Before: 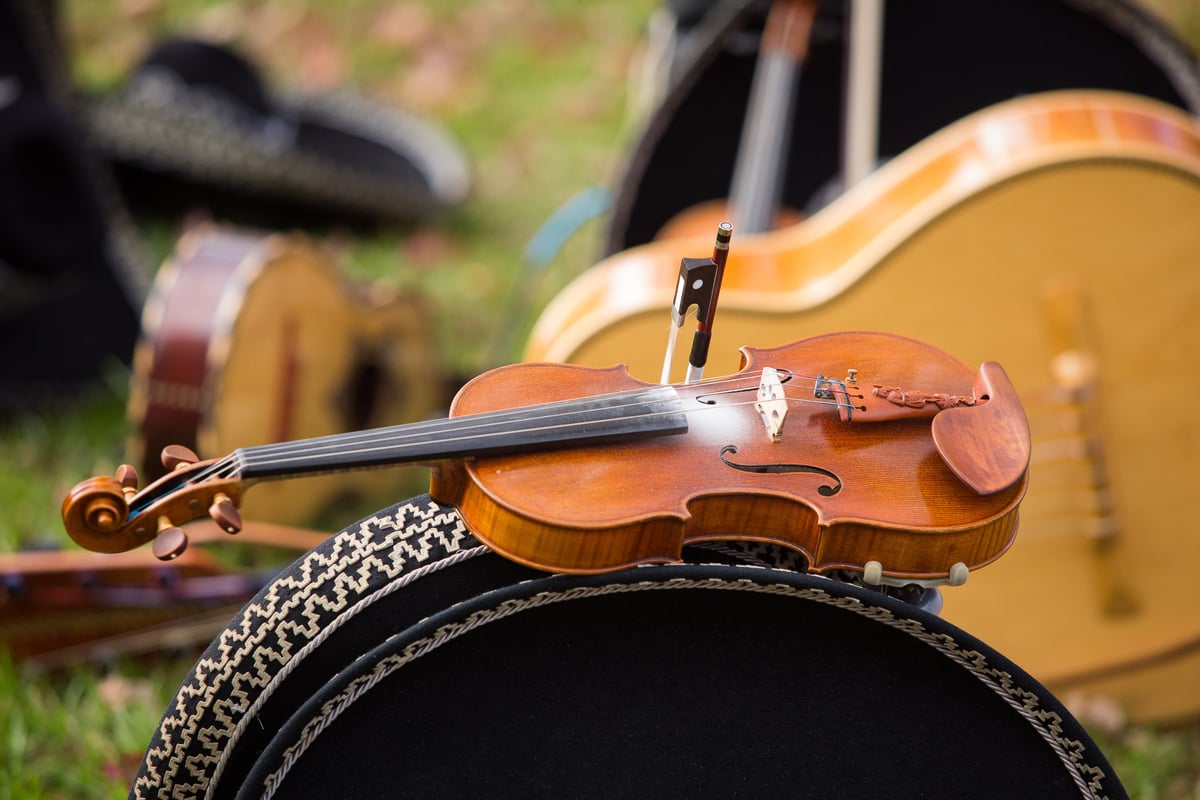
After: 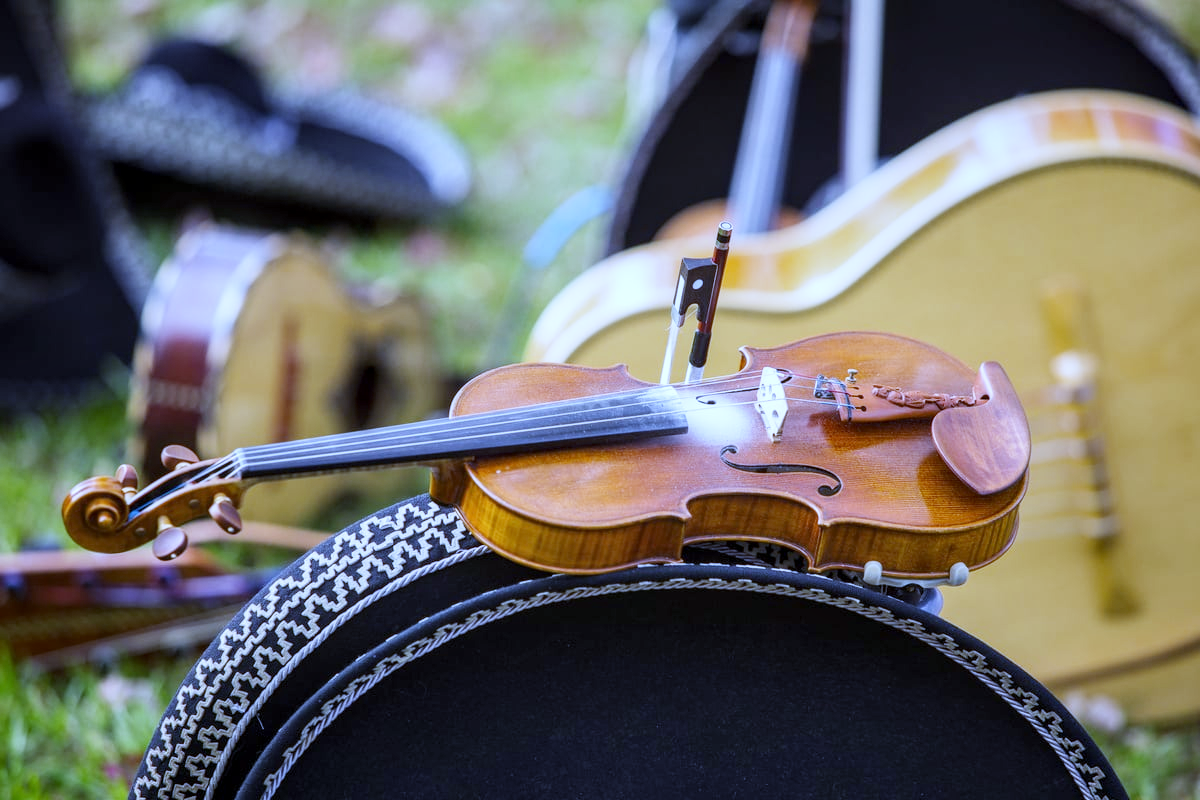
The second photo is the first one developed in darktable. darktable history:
base curve: curves: ch0 [(0, 0) (0.204, 0.334) (0.55, 0.733) (1, 1)], preserve colors none
local contrast: on, module defaults
white balance: red 0.766, blue 1.537
